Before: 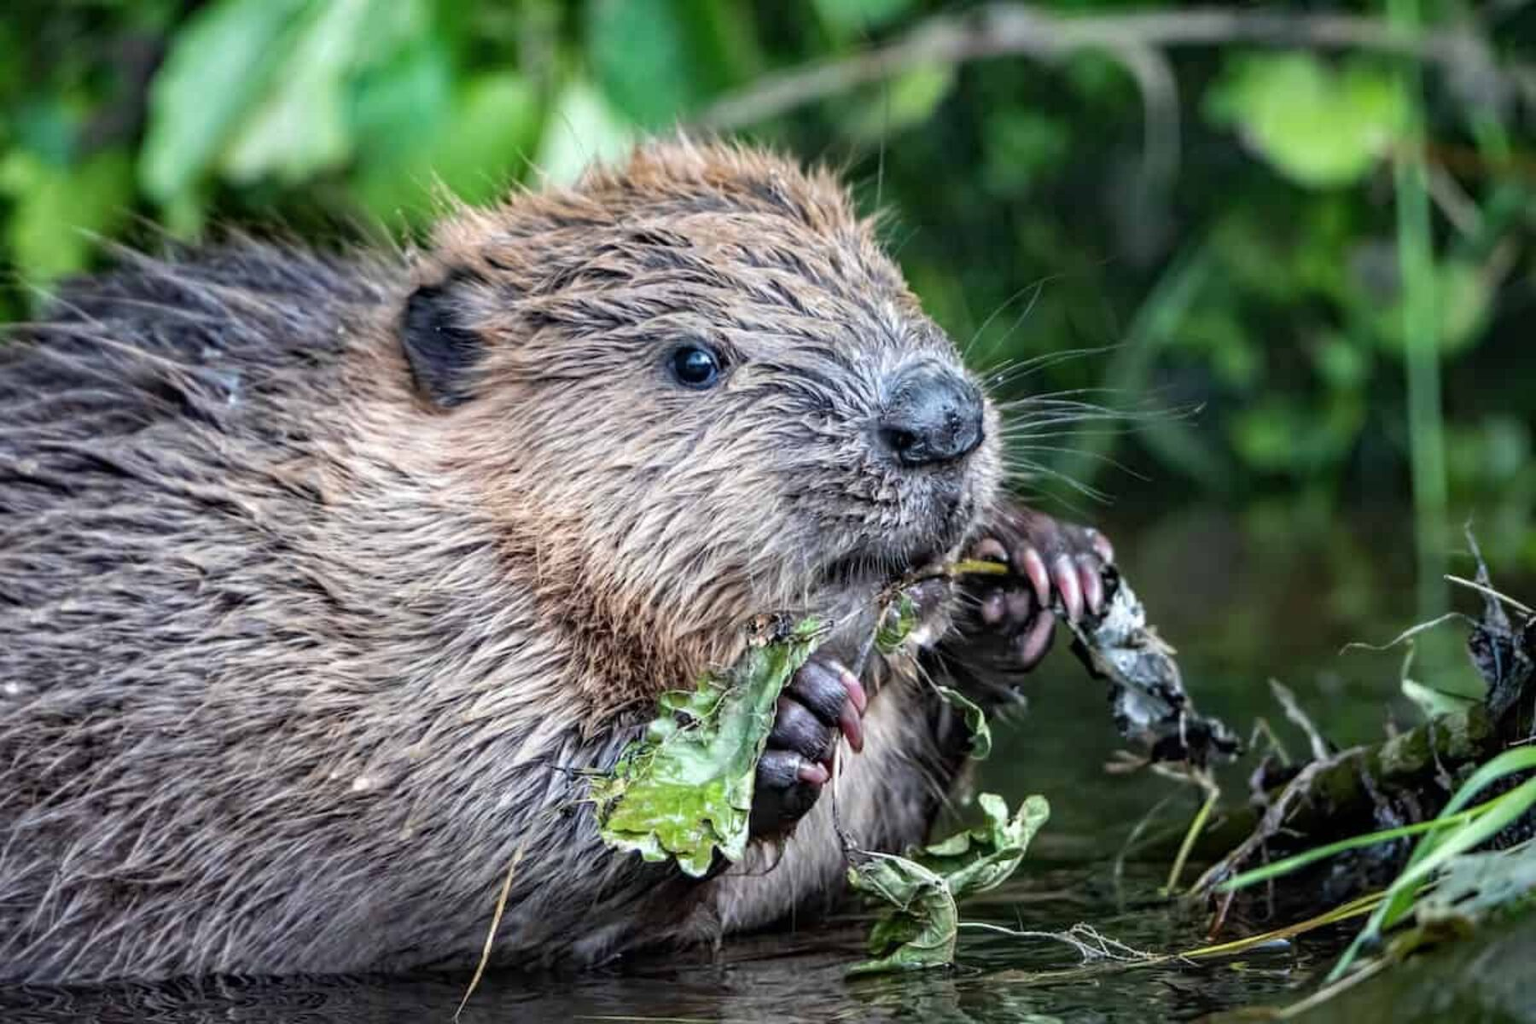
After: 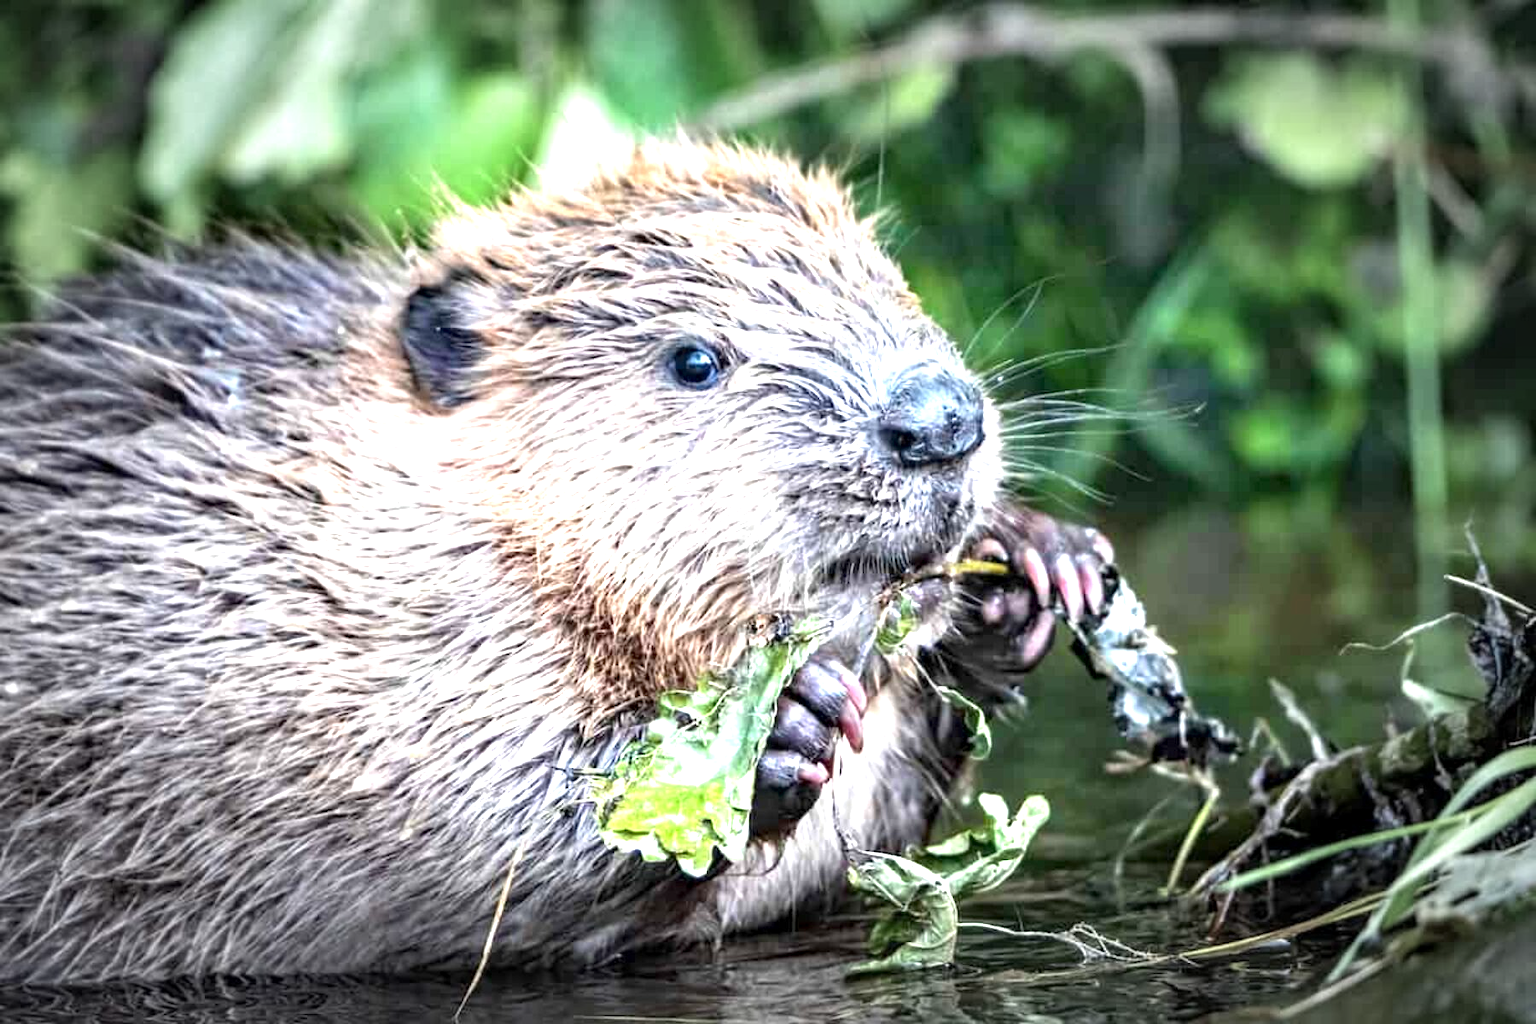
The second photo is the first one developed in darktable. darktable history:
exposure: black level correction 0.001, exposure 1.398 EV, compensate exposure bias true, compensate highlight preservation false
vignetting: fall-off start 66.72%, fall-off radius 39.71%, automatic ratio true, width/height ratio 0.679
